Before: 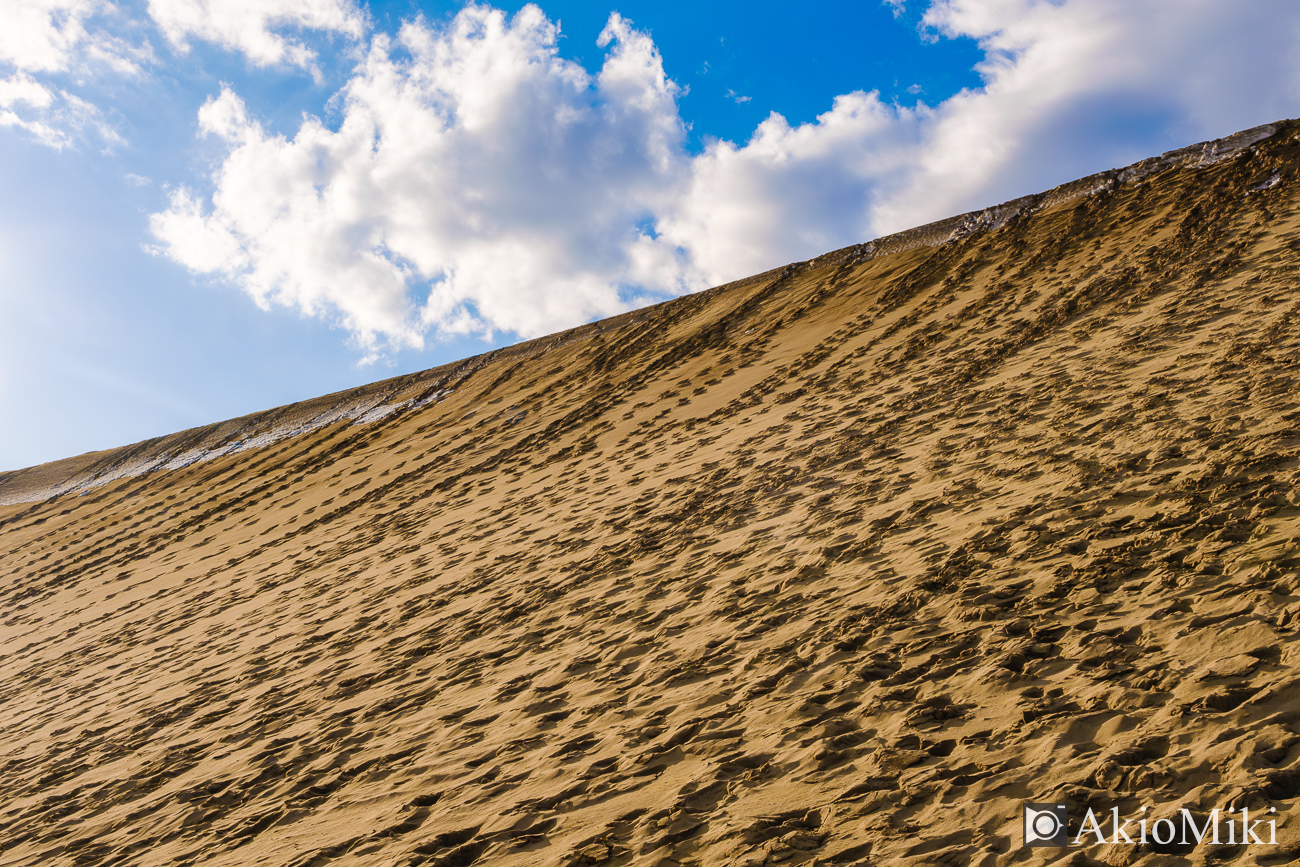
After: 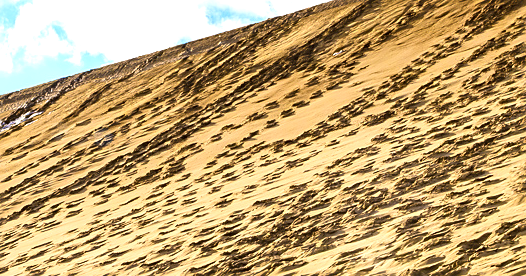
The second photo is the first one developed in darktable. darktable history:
sharpen: radius 1.9, amount 0.409, threshold 1.347
crop: left 31.716%, top 32.105%, right 27.762%, bottom 35.971%
contrast brightness saturation: contrast 0.136
exposure: black level correction 0.001, exposure 1.036 EV, compensate highlight preservation false
color correction: highlights a* -2.93, highlights b* -2.63, shadows a* 2.11, shadows b* 2.65
